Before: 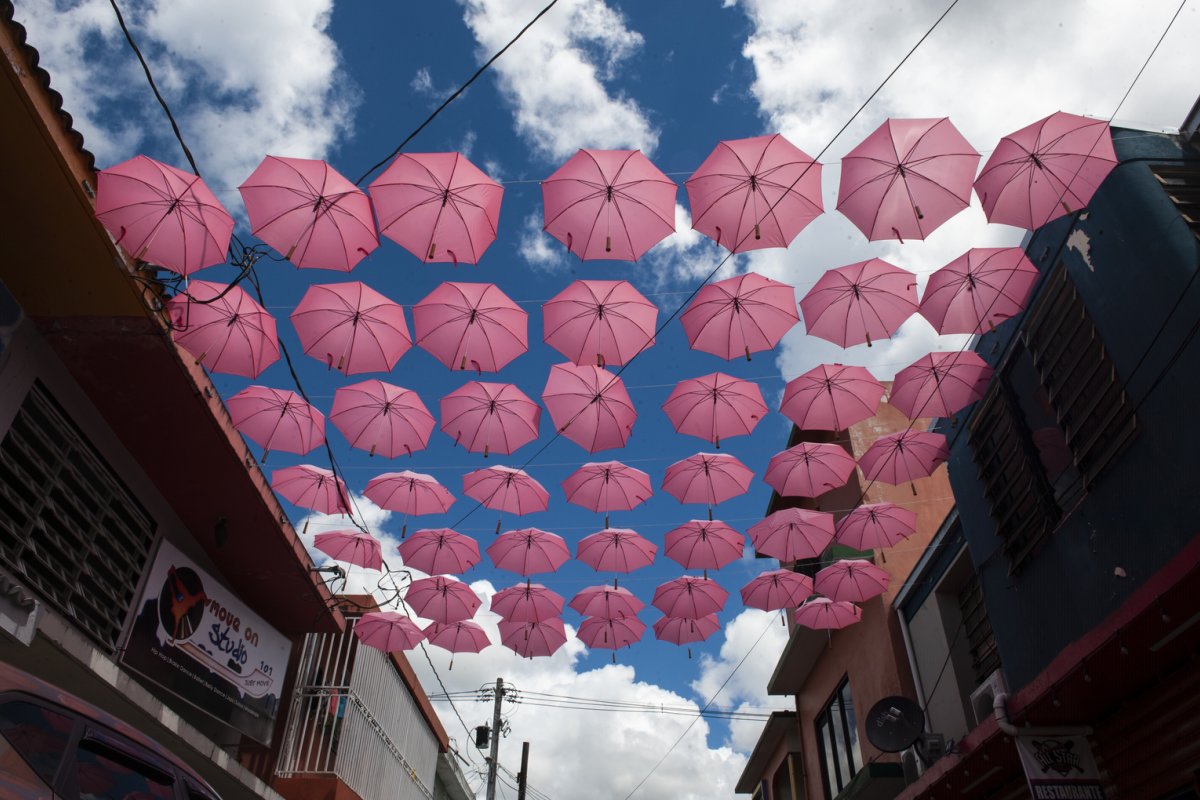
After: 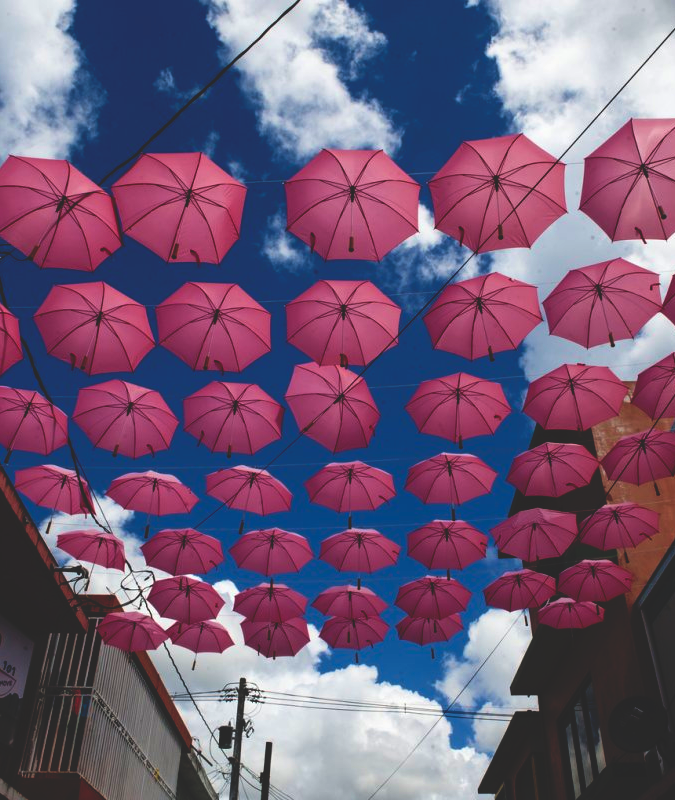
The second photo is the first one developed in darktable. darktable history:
color balance: output saturation 110%
base curve: curves: ch0 [(0, 0.02) (0.083, 0.036) (1, 1)], preserve colors none
velvia: on, module defaults
crop: left 21.496%, right 22.254%
